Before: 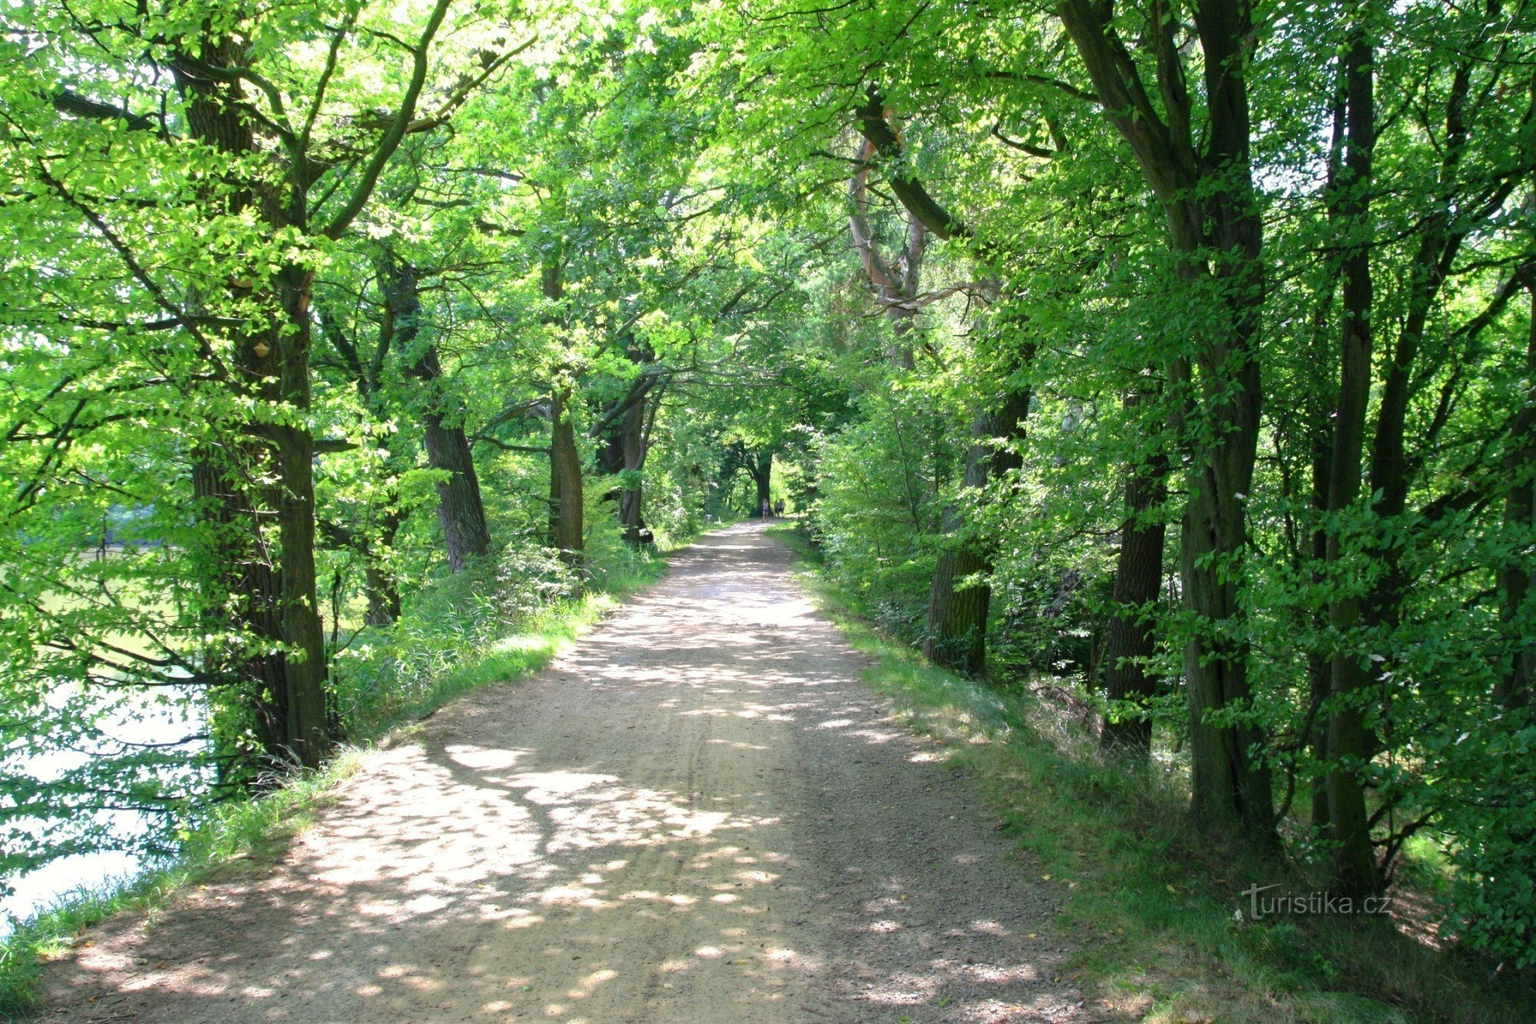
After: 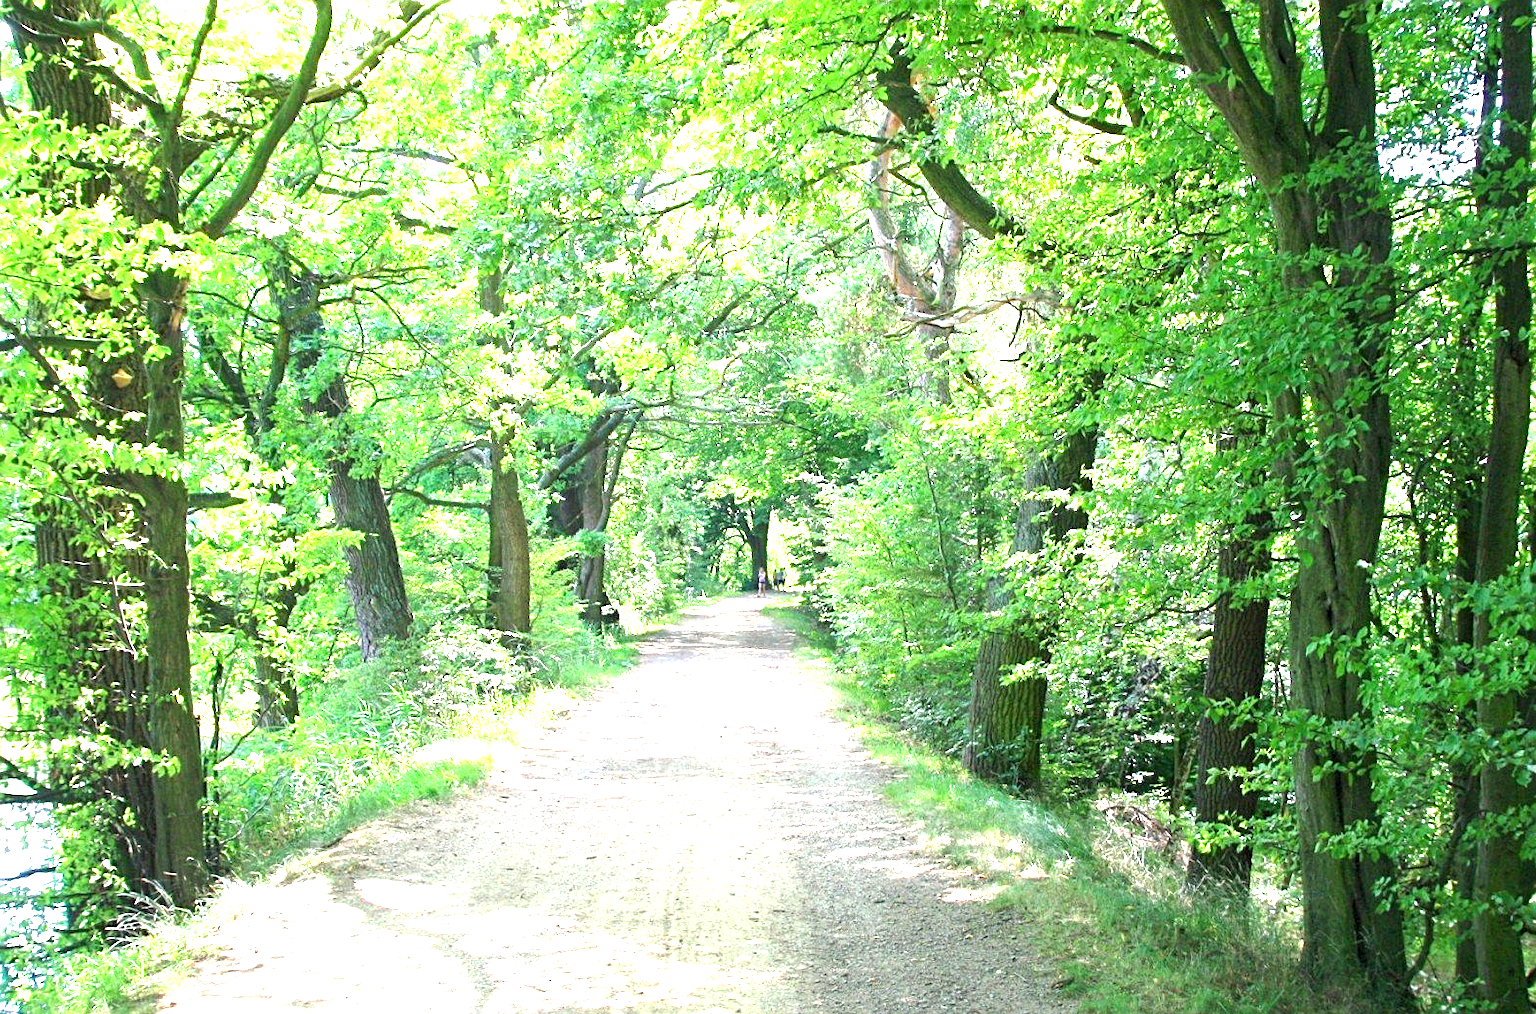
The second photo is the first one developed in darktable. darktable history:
crop and rotate: left 10.77%, top 5.1%, right 10.41%, bottom 16.76%
sharpen: on, module defaults
exposure: black level correction 0.001, exposure 1.719 EV, compensate exposure bias true, compensate highlight preservation false
